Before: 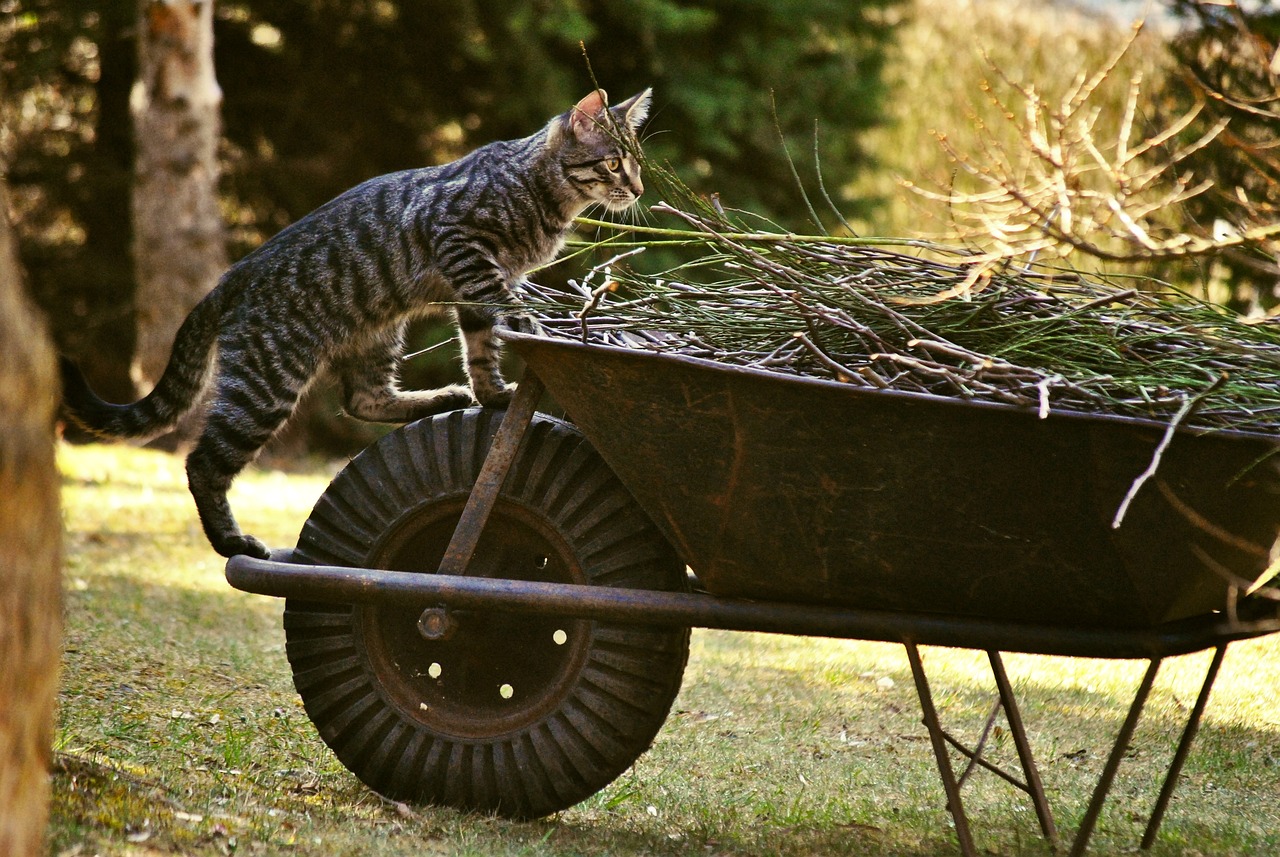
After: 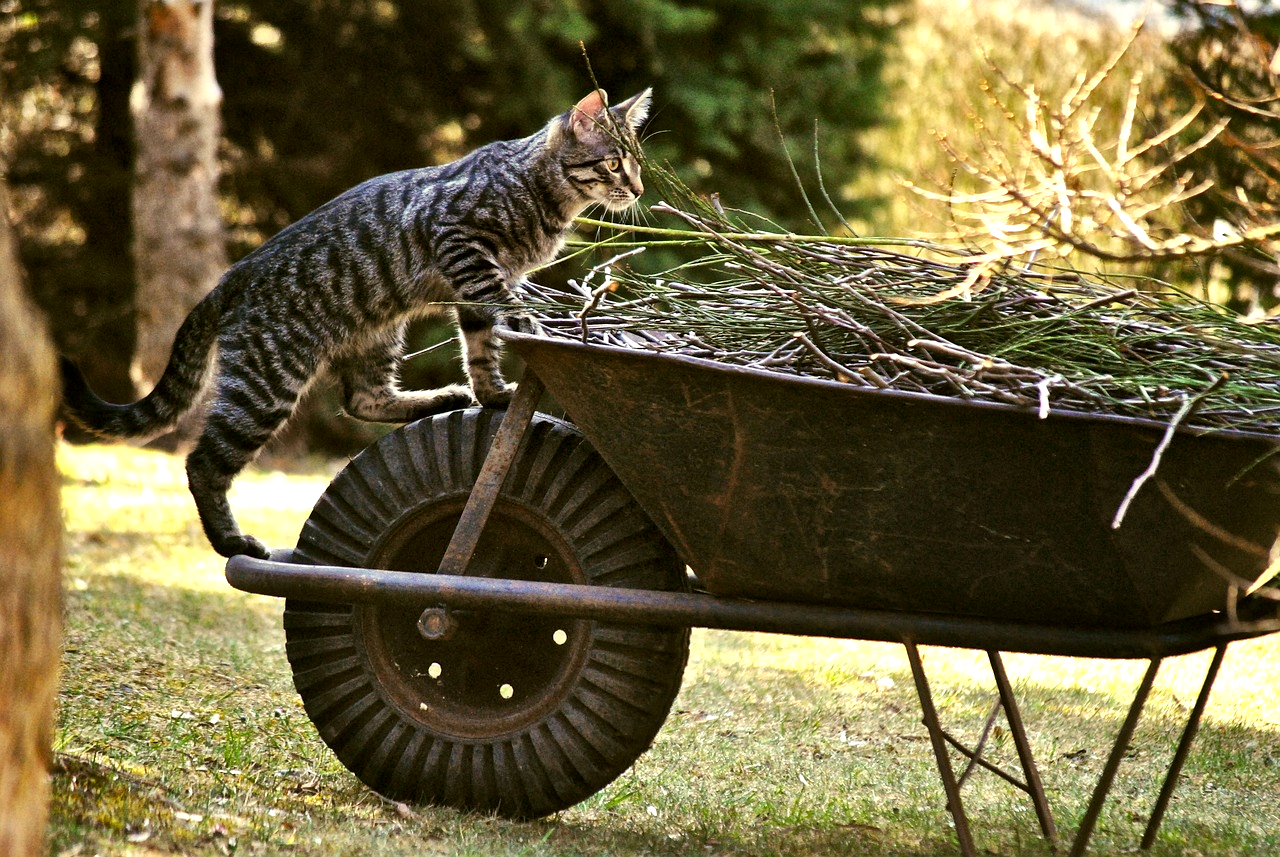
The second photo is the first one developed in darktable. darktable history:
local contrast: mode bilateral grid, contrast 20, coarseness 50, detail 150%, midtone range 0.2
tone equalizer: -8 EV -0.417 EV, -7 EV -0.382 EV, -6 EV -0.334 EV, -5 EV -0.183 EV, -3 EV 0.211 EV, -2 EV 0.363 EV, -1 EV 0.389 EV, +0 EV 0.394 EV, smoothing diameter 24.9%, edges refinement/feathering 10.76, preserve details guided filter
